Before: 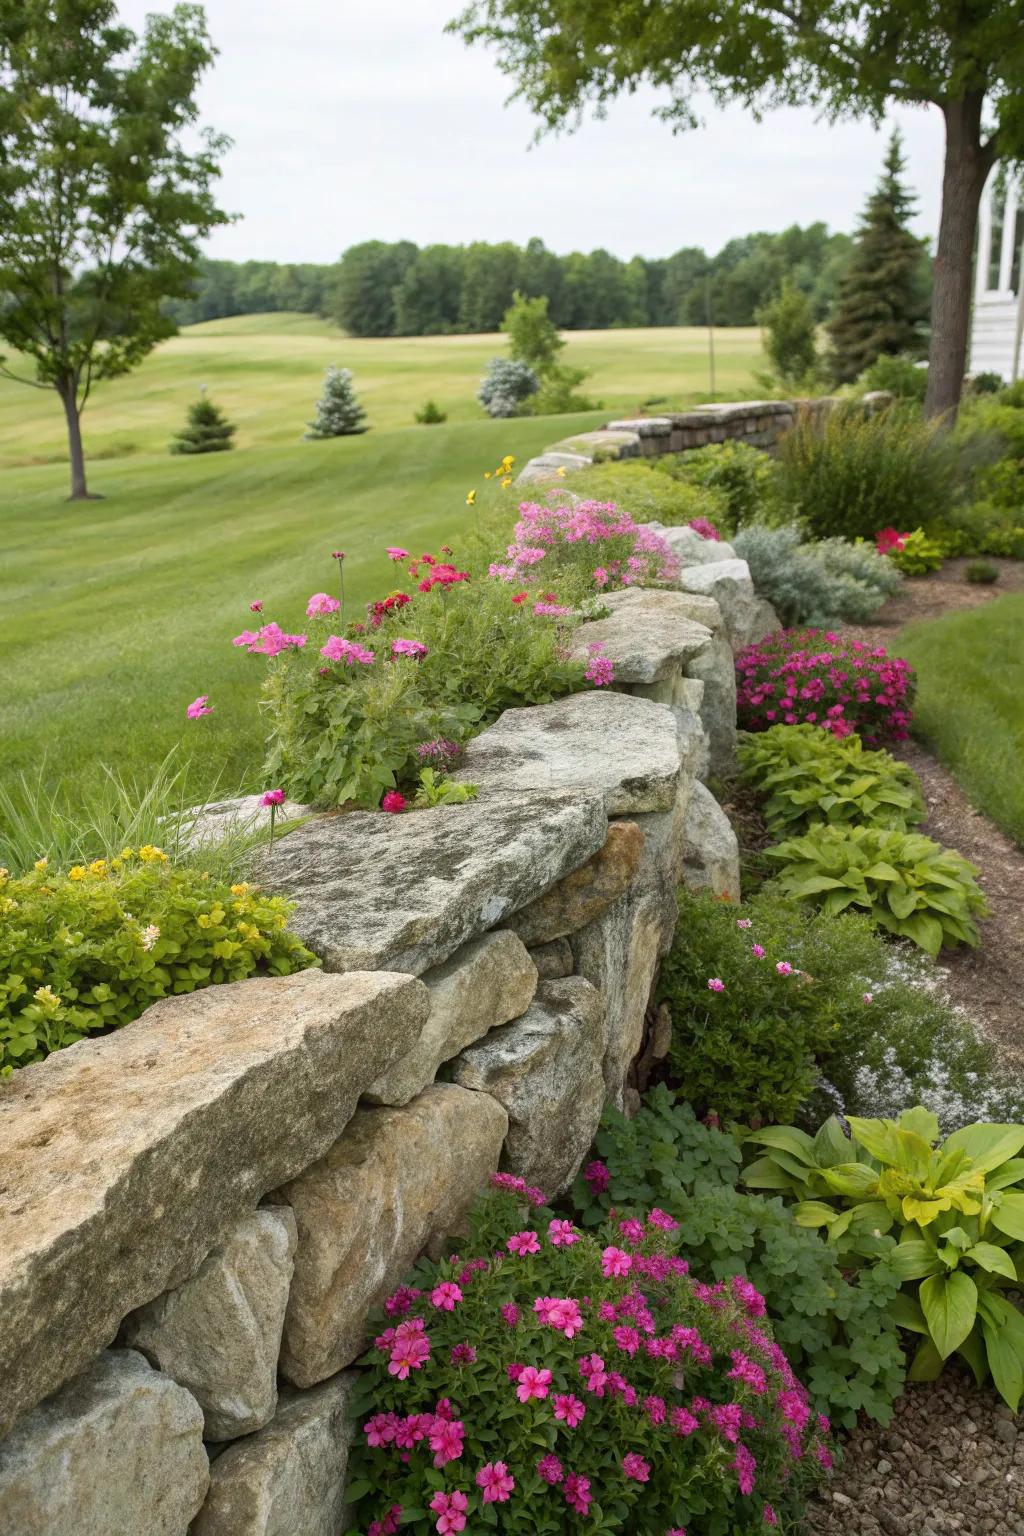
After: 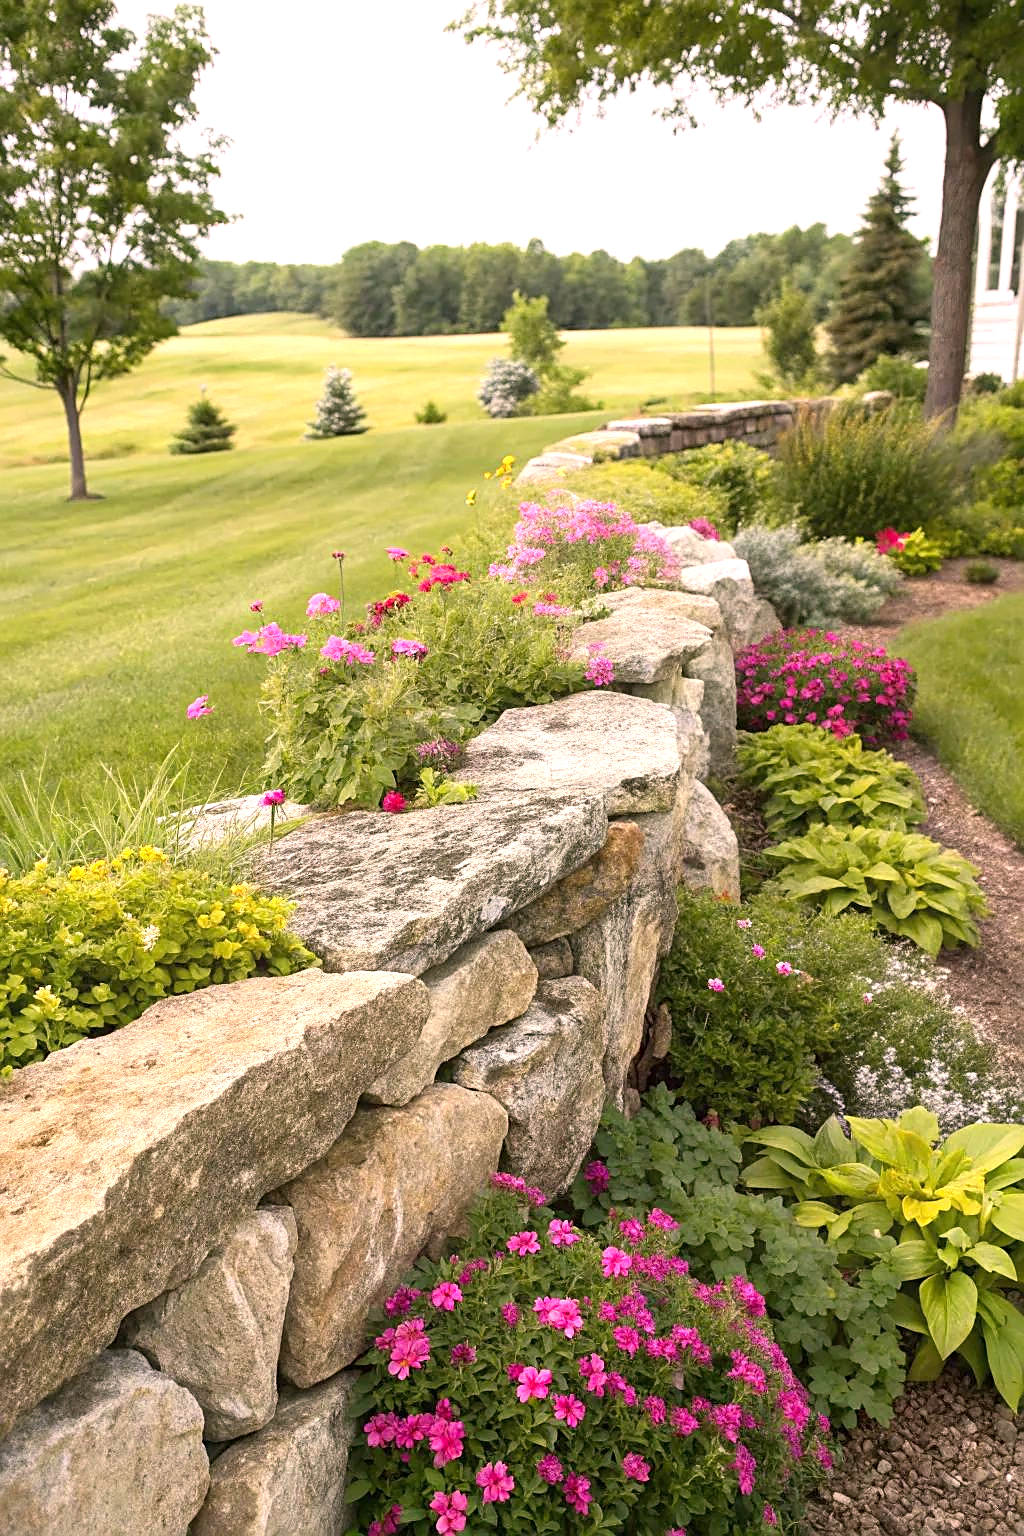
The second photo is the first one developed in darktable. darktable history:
exposure: exposure 0.652 EV, compensate exposure bias true, compensate highlight preservation false
color correction: highlights a* 12.4, highlights b* 5.53
sharpen: on, module defaults
tone curve: curves: ch0 [(0, 0) (0.003, 0.003) (0.011, 0.011) (0.025, 0.026) (0.044, 0.046) (0.069, 0.071) (0.1, 0.103) (0.136, 0.14) (0.177, 0.183) (0.224, 0.231) (0.277, 0.286) (0.335, 0.346) (0.399, 0.412) (0.468, 0.483) (0.543, 0.56) (0.623, 0.643) (0.709, 0.732) (0.801, 0.826) (0.898, 0.917) (1, 1)], color space Lab, independent channels
